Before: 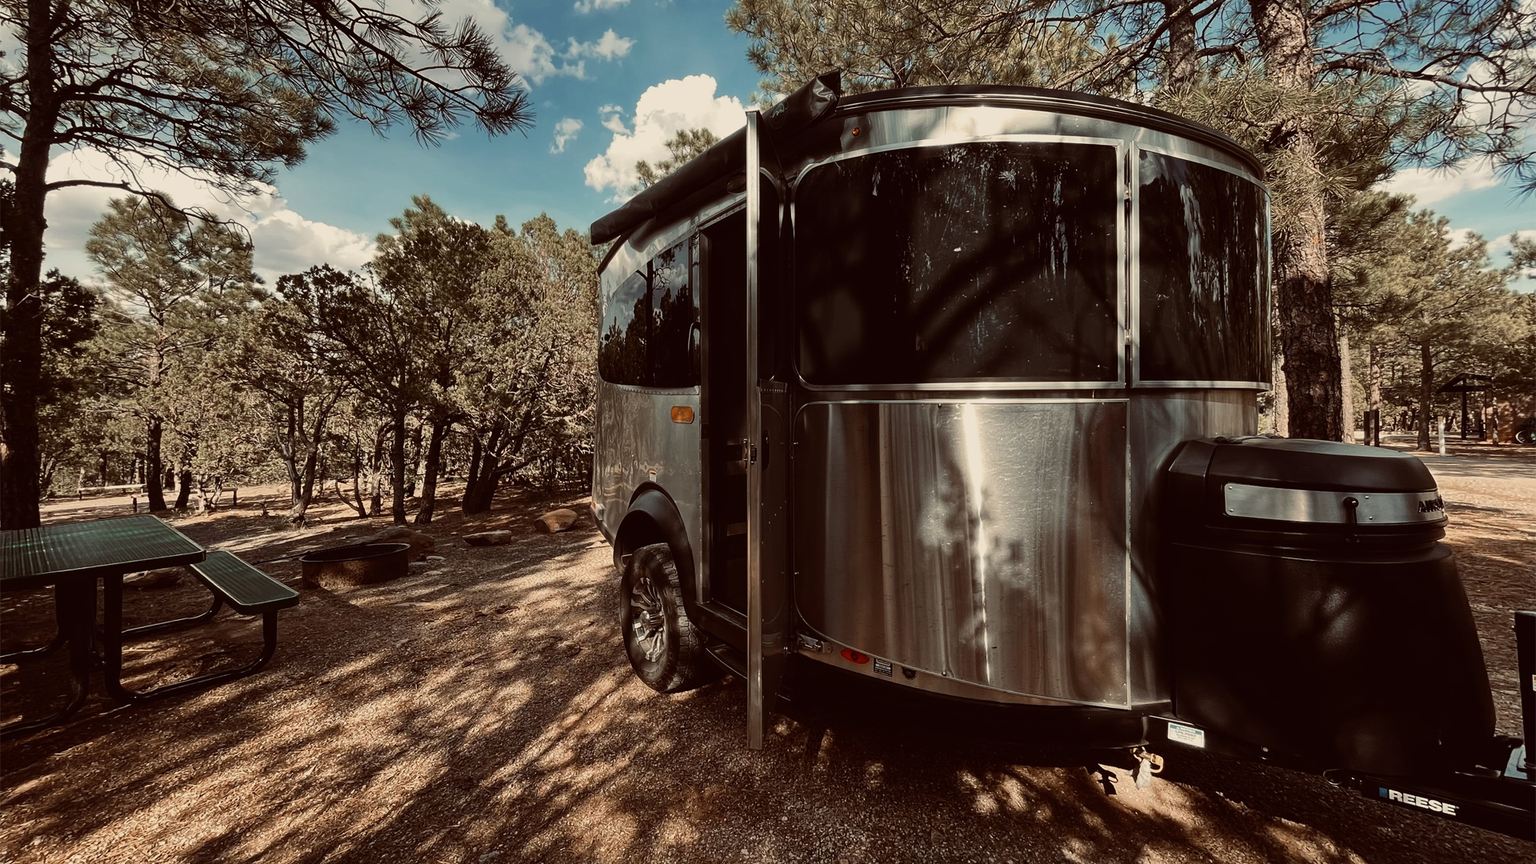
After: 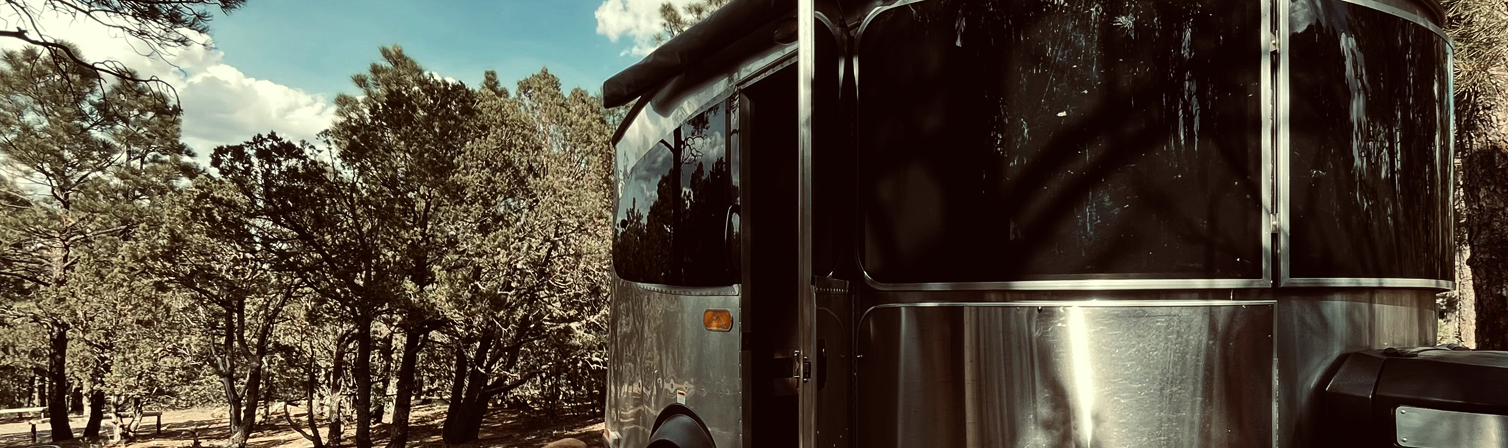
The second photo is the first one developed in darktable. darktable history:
crop: left 7.036%, top 18.398%, right 14.379%, bottom 40.043%
color correction: highlights a* -6.69, highlights b* 0.49
tone equalizer: -8 EV -0.417 EV, -7 EV -0.389 EV, -6 EV -0.333 EV, -5 EV -0.222 EV, -3 EV 0.222 EV, -2 EV 0.333 EV, -1 EV 0.389 EV, +0 EV 0.417 EV, edges refinement/feathering 500, mask exposure compensation -1.57 EV, preserve details no
